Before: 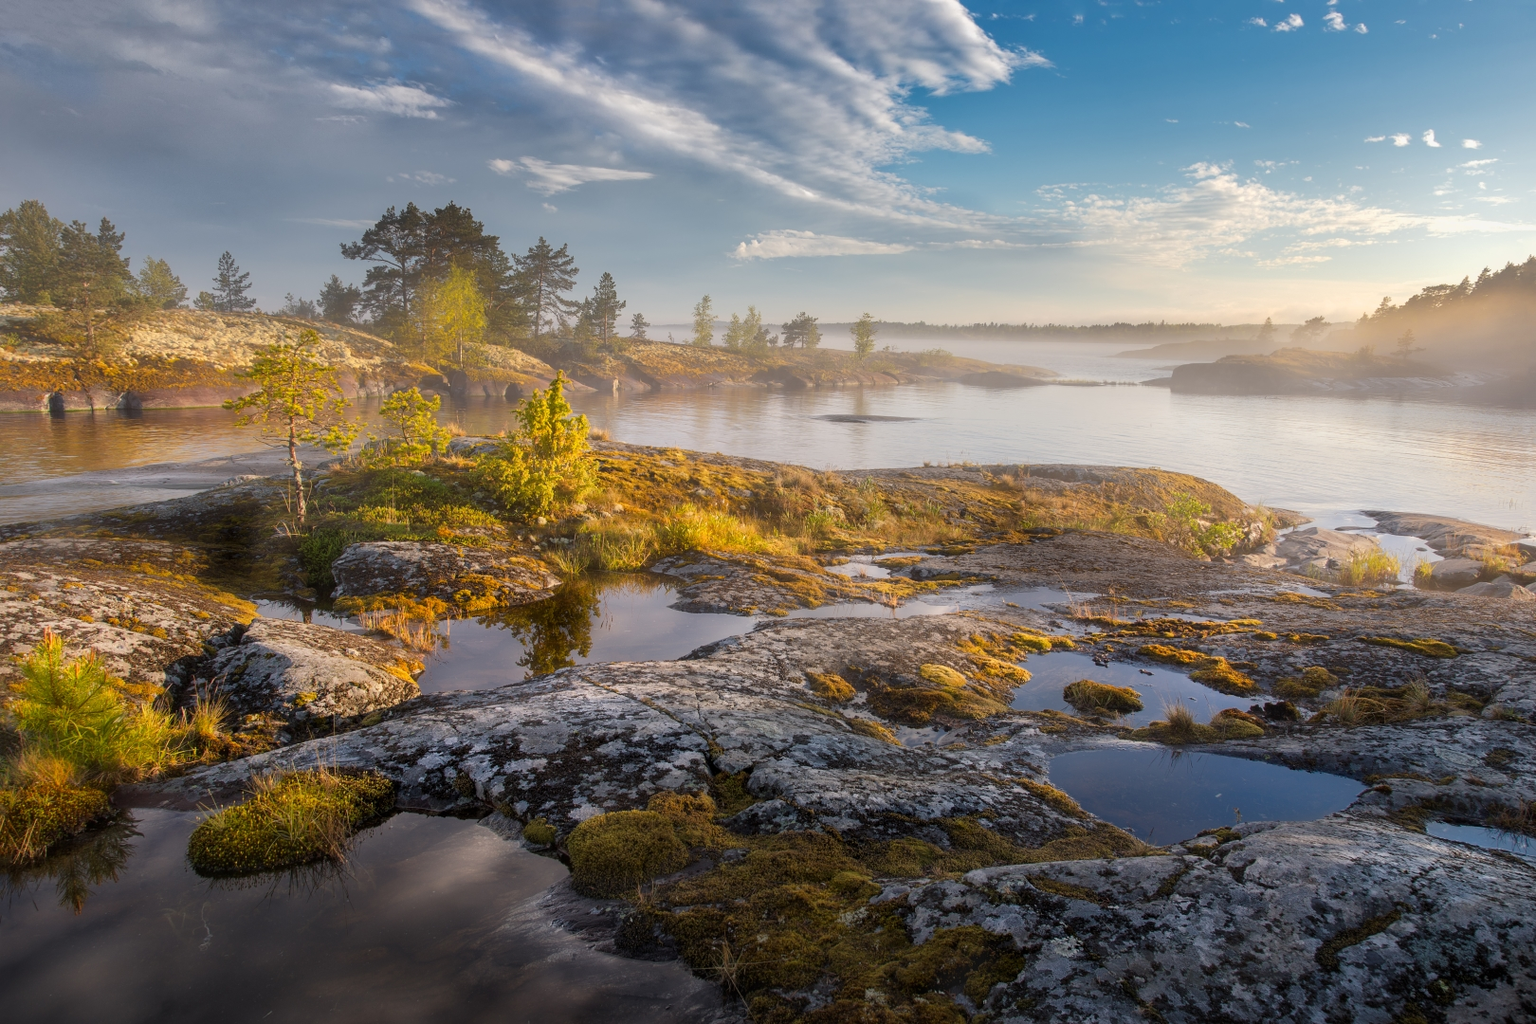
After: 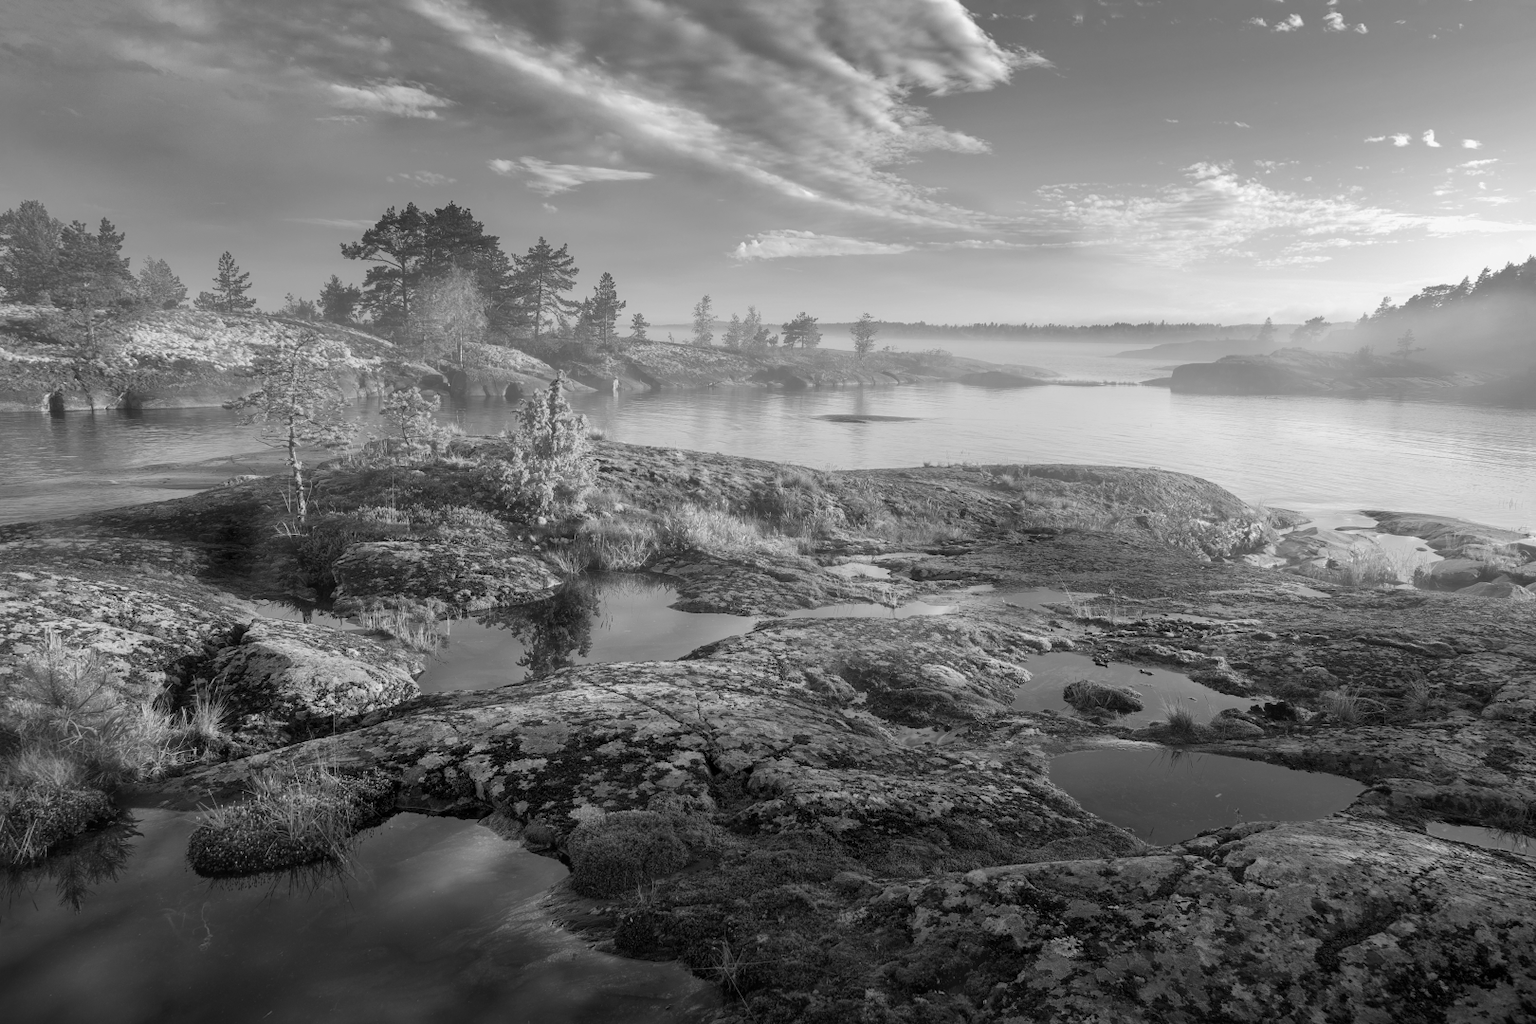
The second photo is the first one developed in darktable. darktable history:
monochrome: on, module defaults
velvia: on, module defaults
